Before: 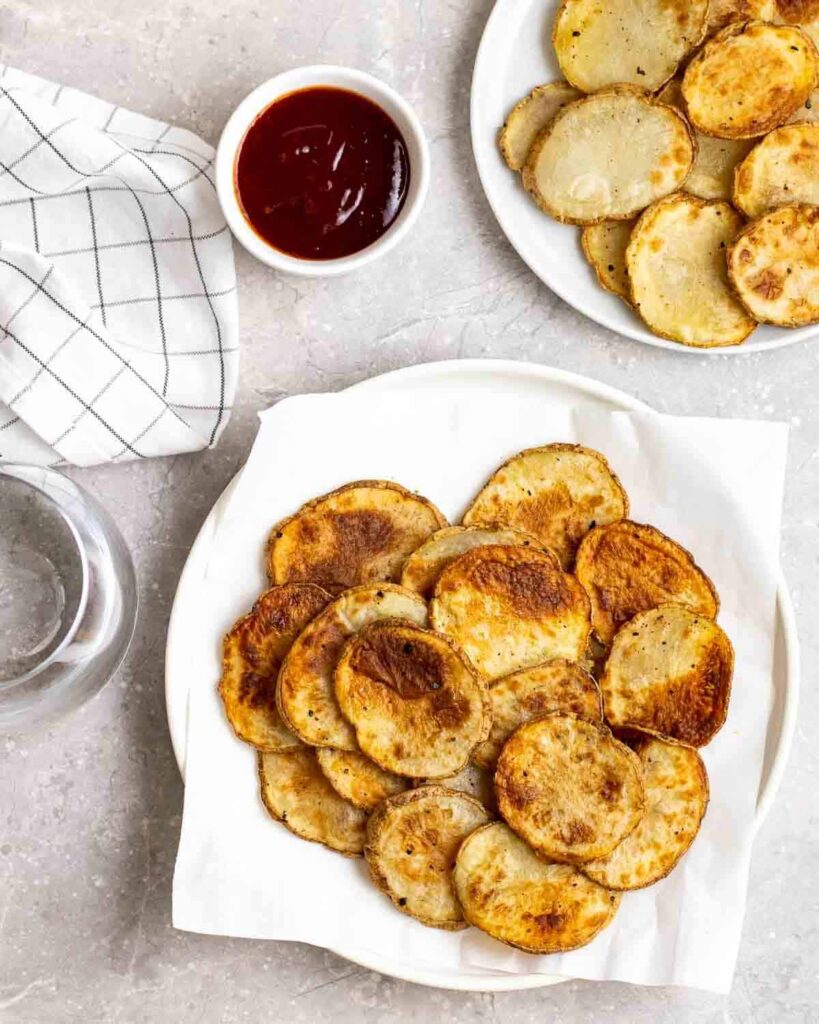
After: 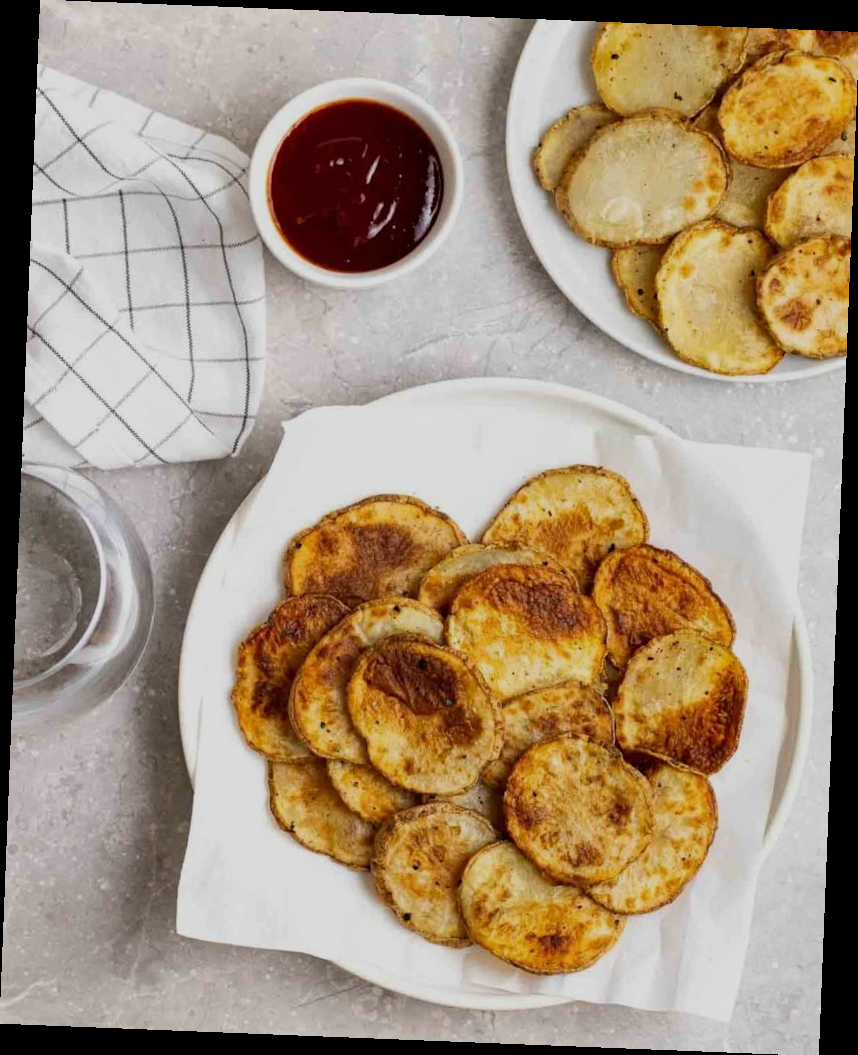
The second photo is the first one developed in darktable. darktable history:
exposure: exposure -0.492 EV, compensate highlight preservation false
rotate and perspective: rotation 2.27°, automatic cropping off
